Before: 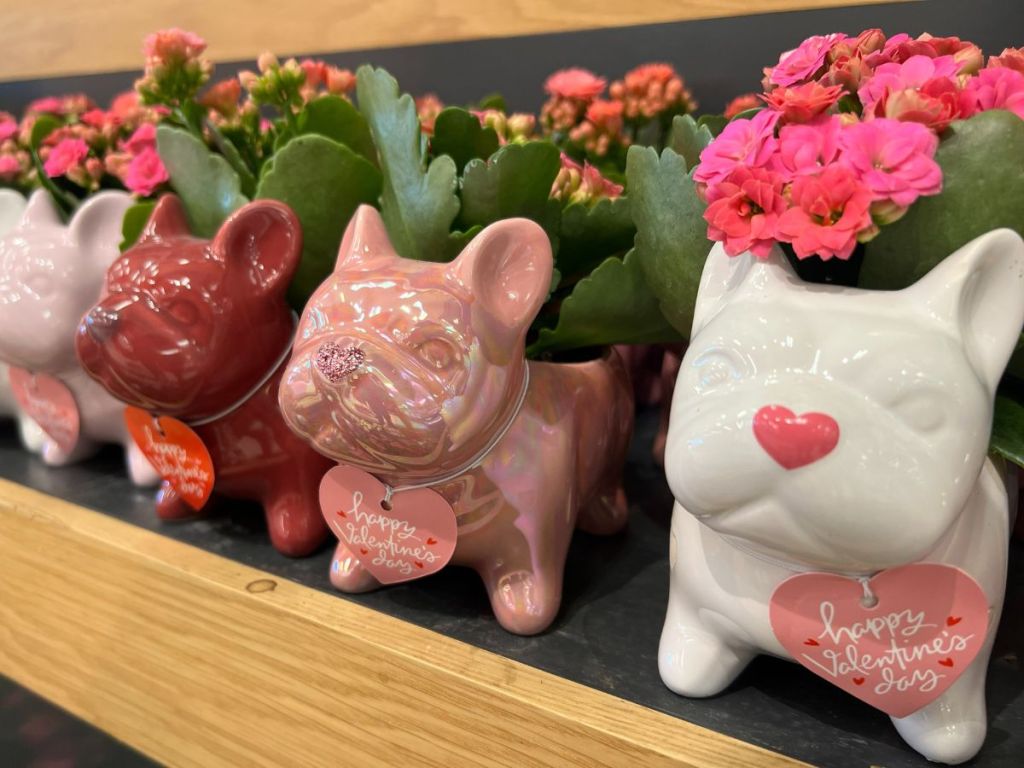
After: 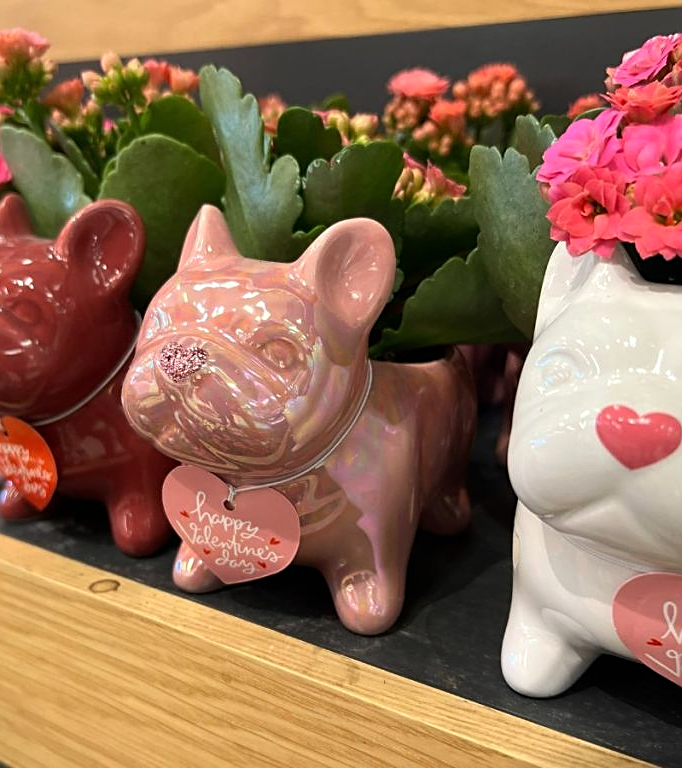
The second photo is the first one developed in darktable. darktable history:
tone equalizer: -8 EV -0.382 EV, -7 EV -0.387 EV, -6 EV -0.365 EV, -5 EV -0.21 EV, -3 EV 0.233 EV, -2 EV 0.338 EV, -1 EV 0.364 EV, +0 EV 0.4 EV, edges refinement/feathering 500, mask exposure compensation -1.57 EV, preserve details guided filter
sharpen: on, module defaults
exposure: exposure -0.211 EV, compensate exposure bias true, compensate highlight preservation false
crop and rotate: left 15.351%, right 18.044%
